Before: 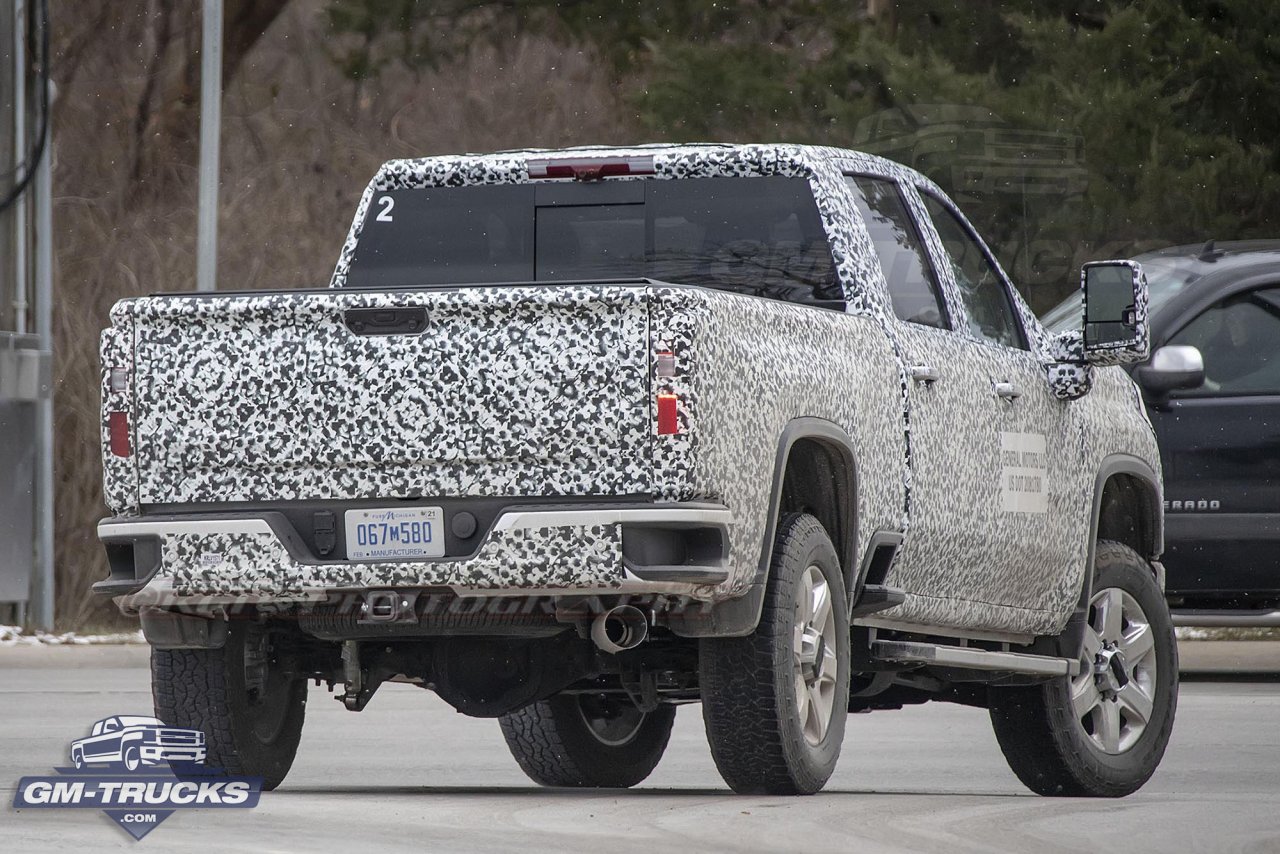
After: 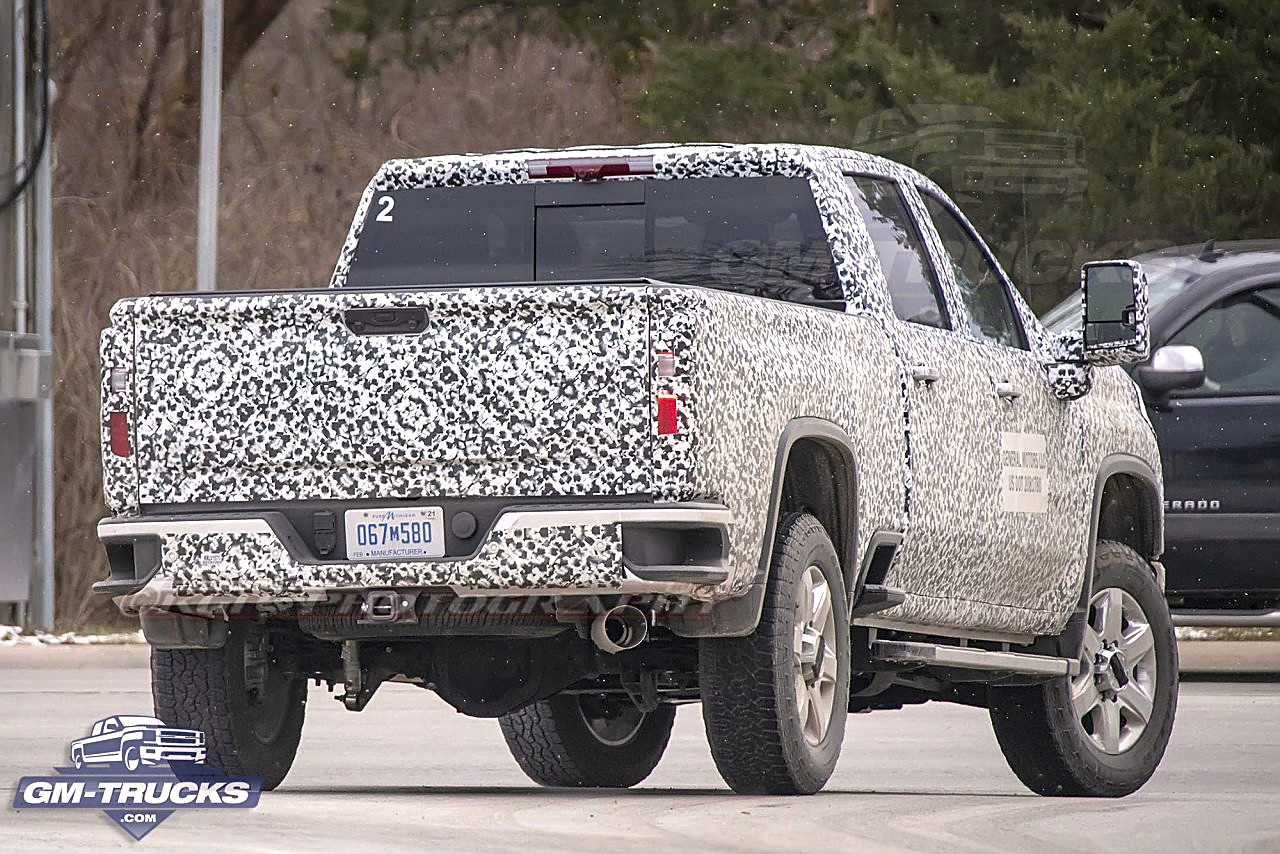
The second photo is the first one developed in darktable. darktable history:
exposure: black level correction 0, exposure 0.5 EV, compensate highlight preservation false
color correction: highlights a* 3.19, highlights b* 2.05, saturation 1.18
sharpen: amount 0.491
